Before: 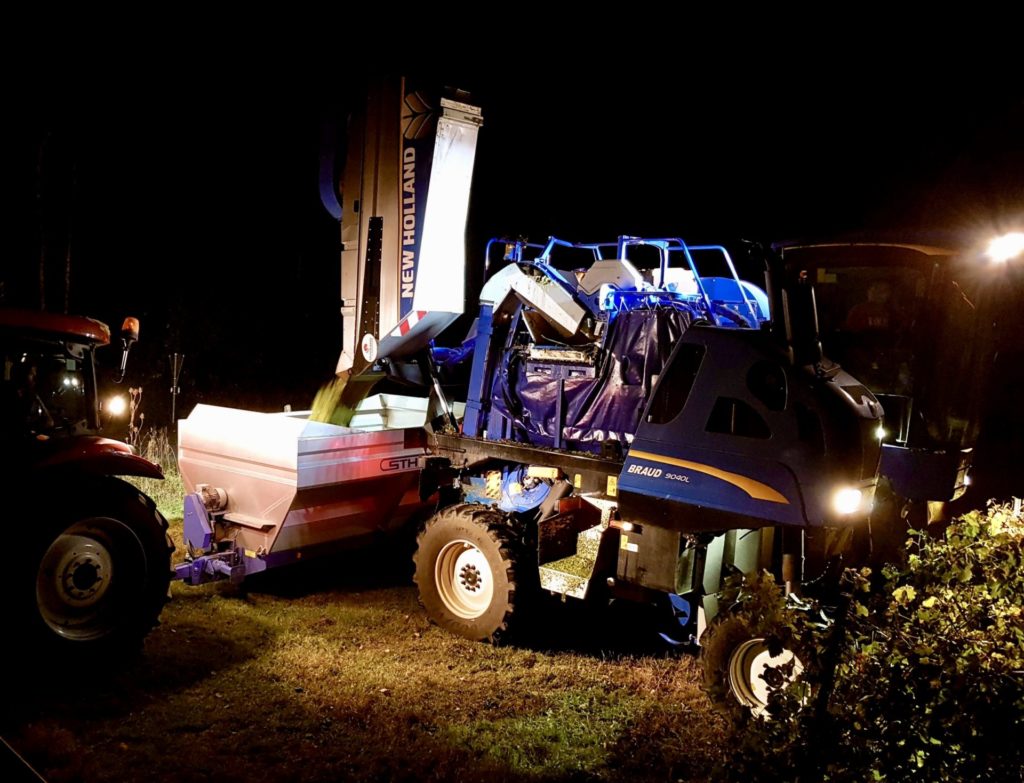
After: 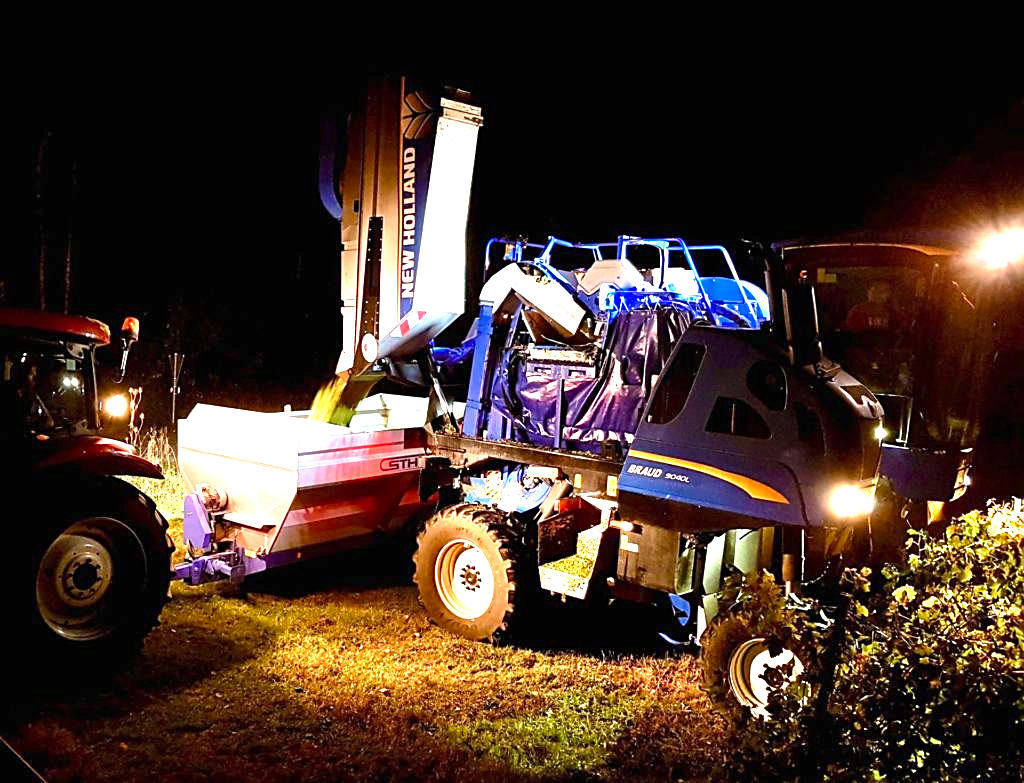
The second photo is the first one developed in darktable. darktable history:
sharpen: on, module defaults
exposure: black level correction 0, exposure 1.44 EV, compensate highlight preservation false
